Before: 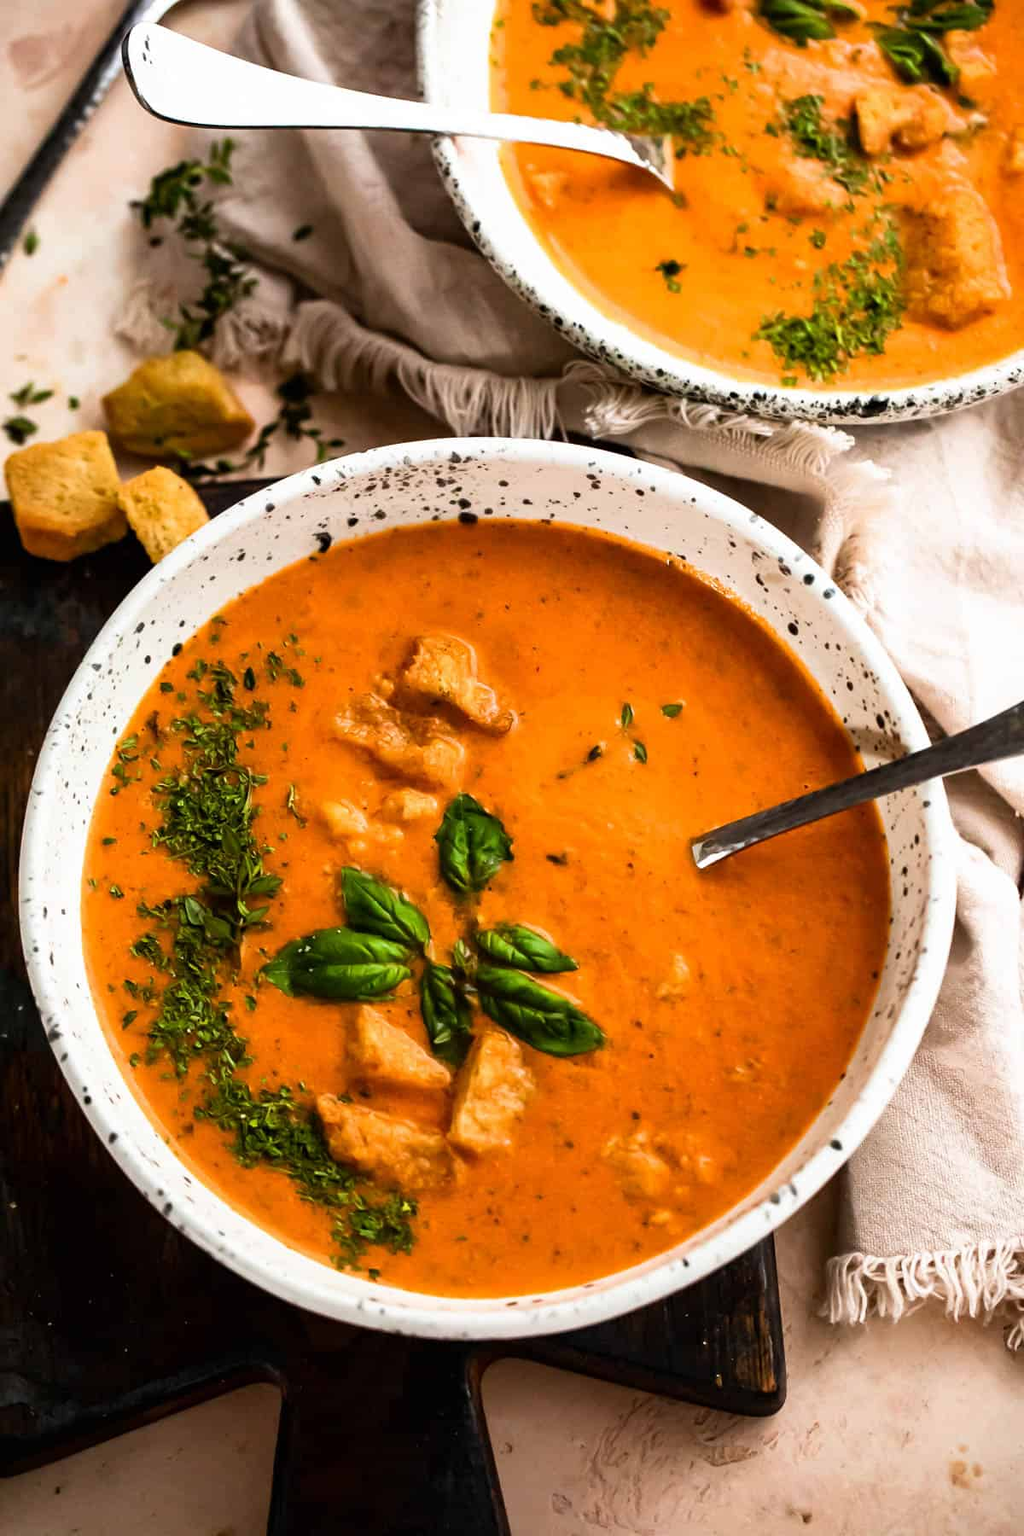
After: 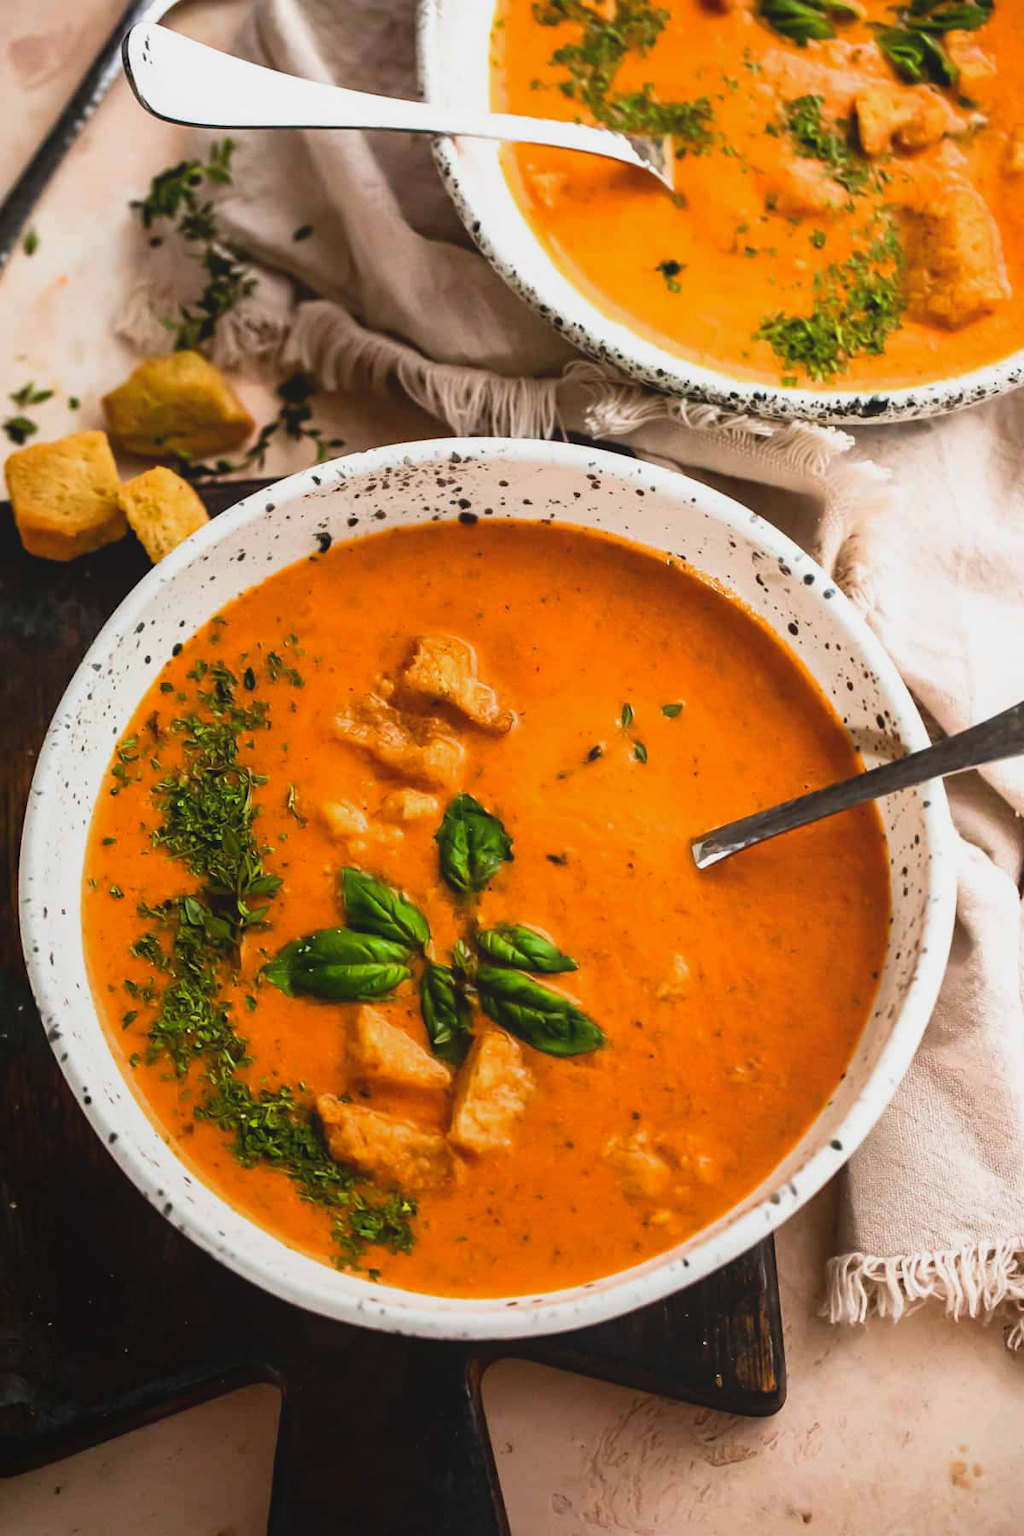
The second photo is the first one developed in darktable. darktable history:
local contrast: highlights 68%, shadows 69%, detail 83%, midtone range 0.331
